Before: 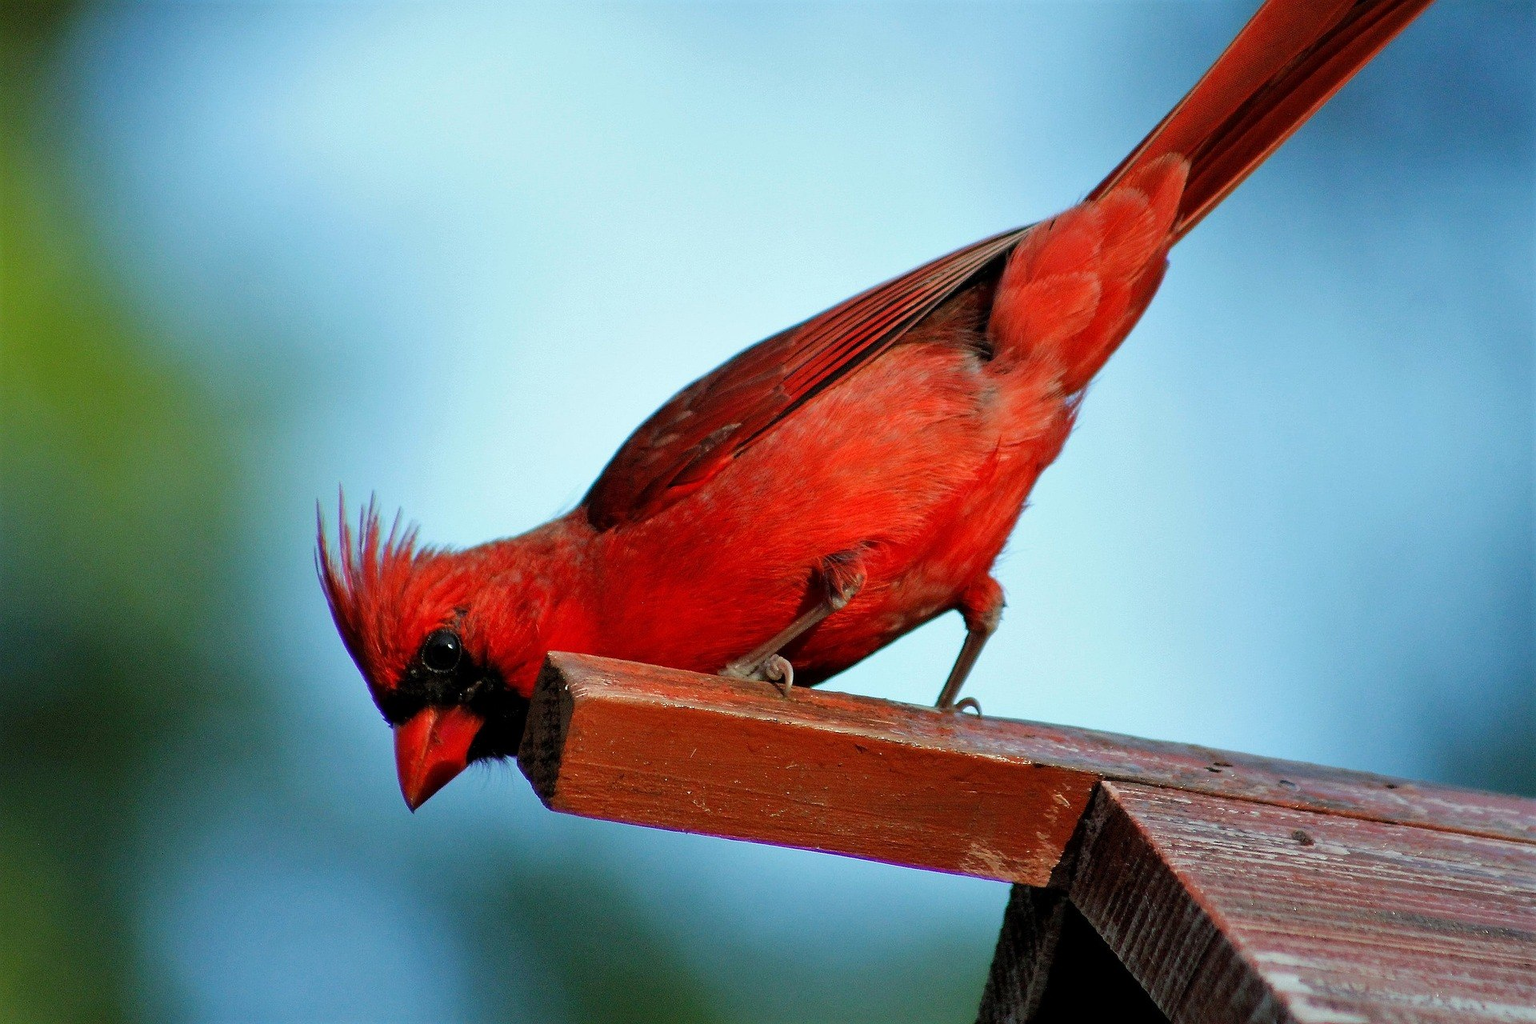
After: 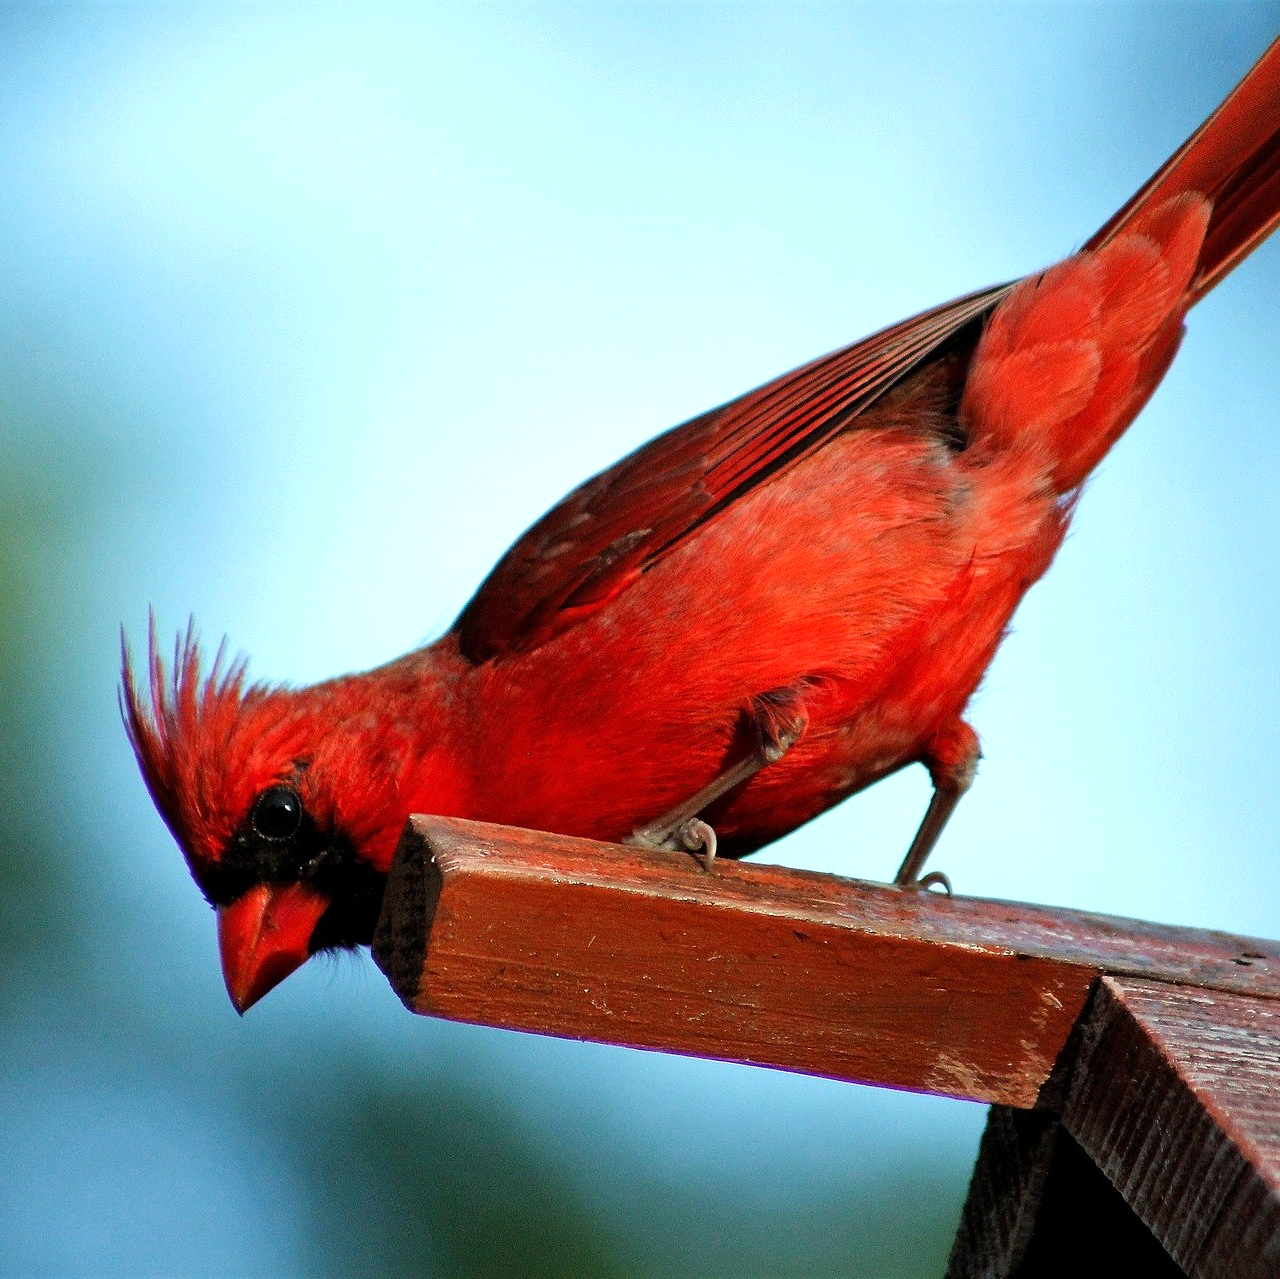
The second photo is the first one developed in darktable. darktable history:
tone equalizer: -8 EV -0.442 EV, -7 EV -0.403 EV, -6 EV -0.369 EV, -5 EV -0.208 EV, -3 EV 0.213 EV, -2 EV 0.354 EV, -1 EV 0.395 EV, +0 EV 0.438 EV, edges refinement/feathering 500, mask exposure compensation -1.57 EV, preserve details no
crop and rotate: left 14.347%, right 18.971%
